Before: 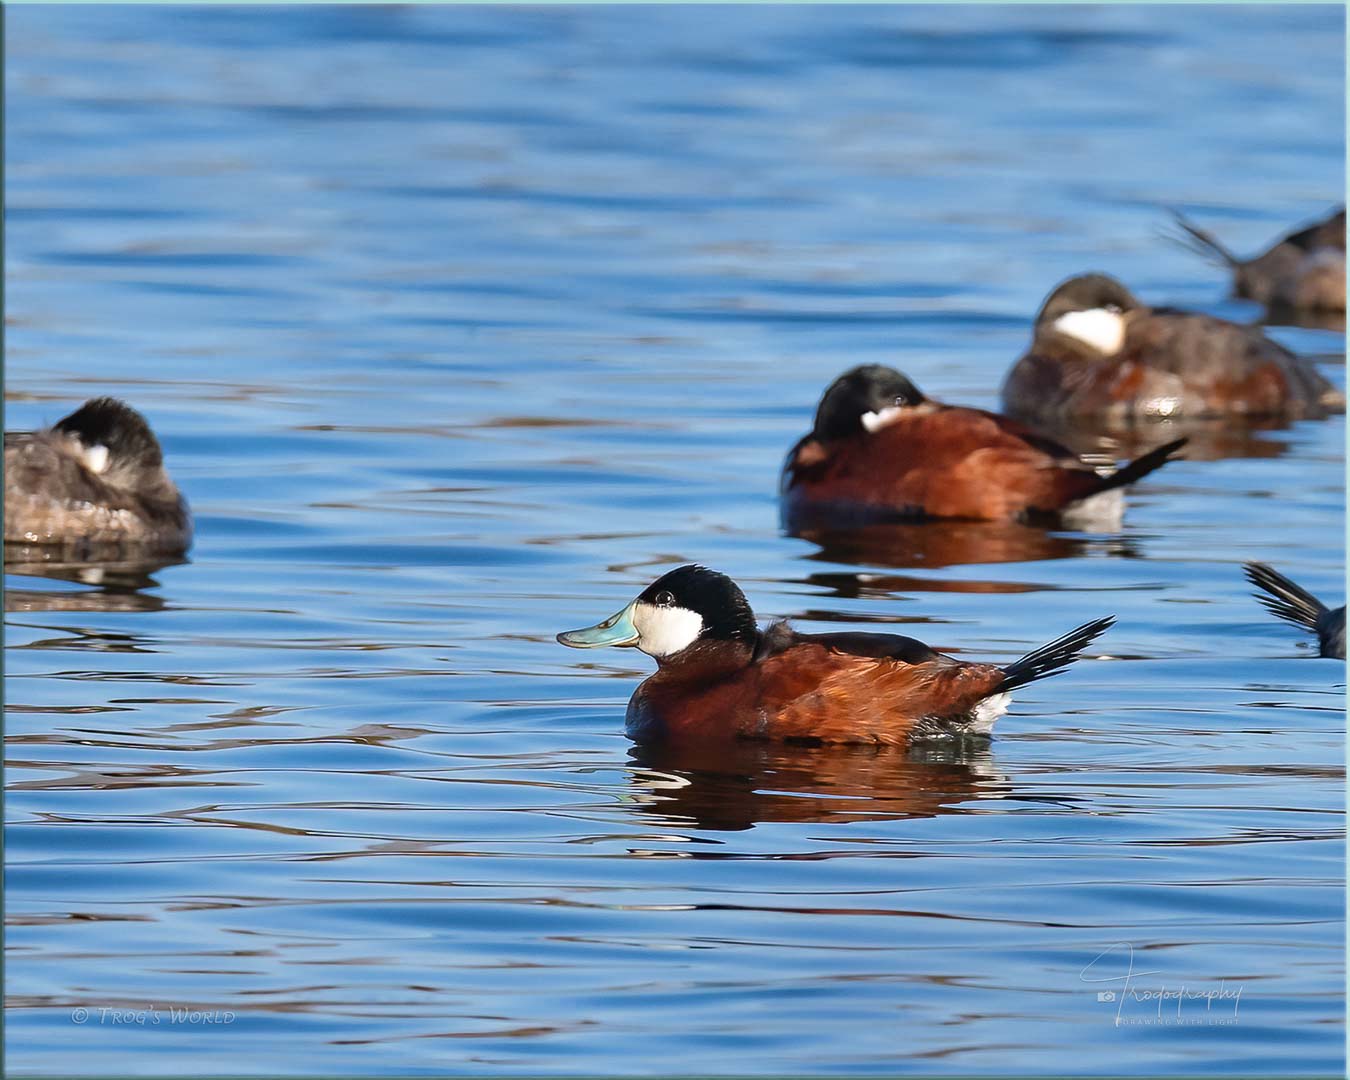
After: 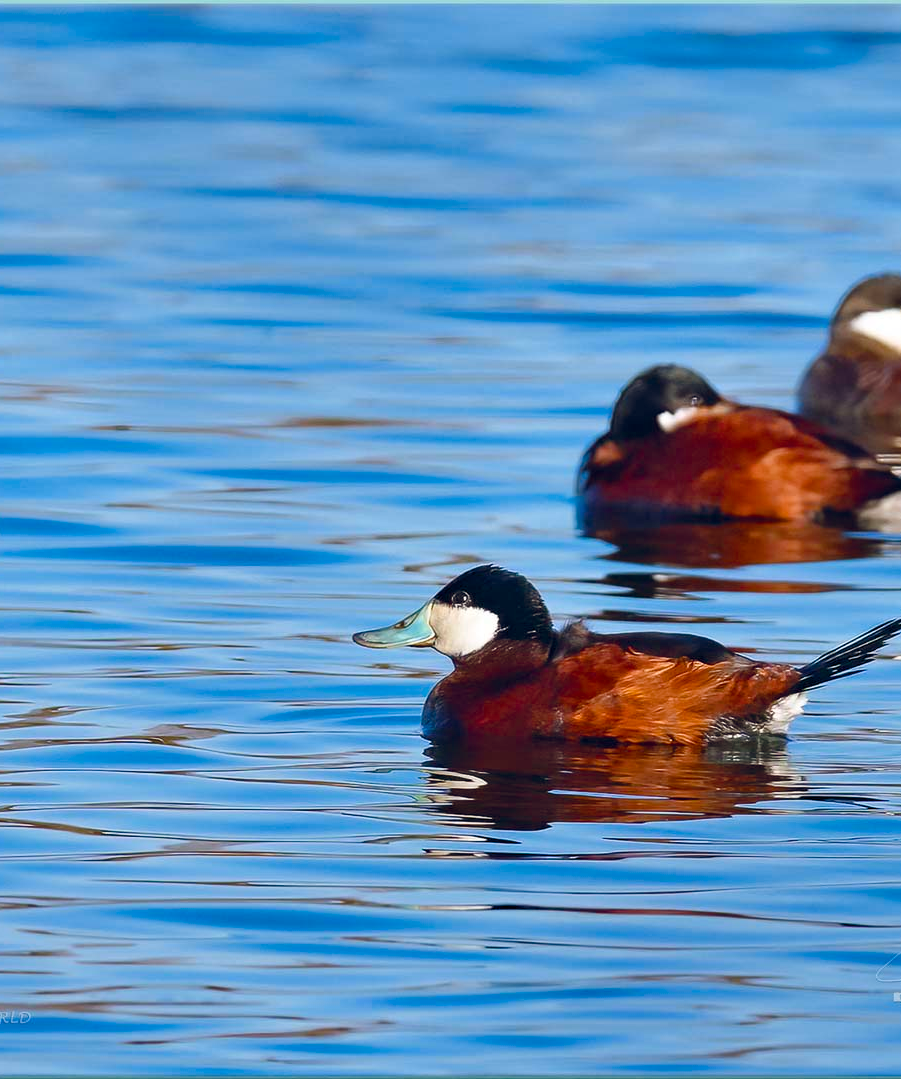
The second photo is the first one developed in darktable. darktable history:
color balance rgb: shadows lift › hue 86.44°, global offset › chroma 0.103%, global offset › hue 252.64°, linear chroma grading › global chroma 19.54%, perceptual saturation grading › global saturation 20%, perceptual saturation grading › highlights -24.858%, perceptual saturation grading › shadows 24.059%
crop and rotate: left 15.144%, right 18.113%
